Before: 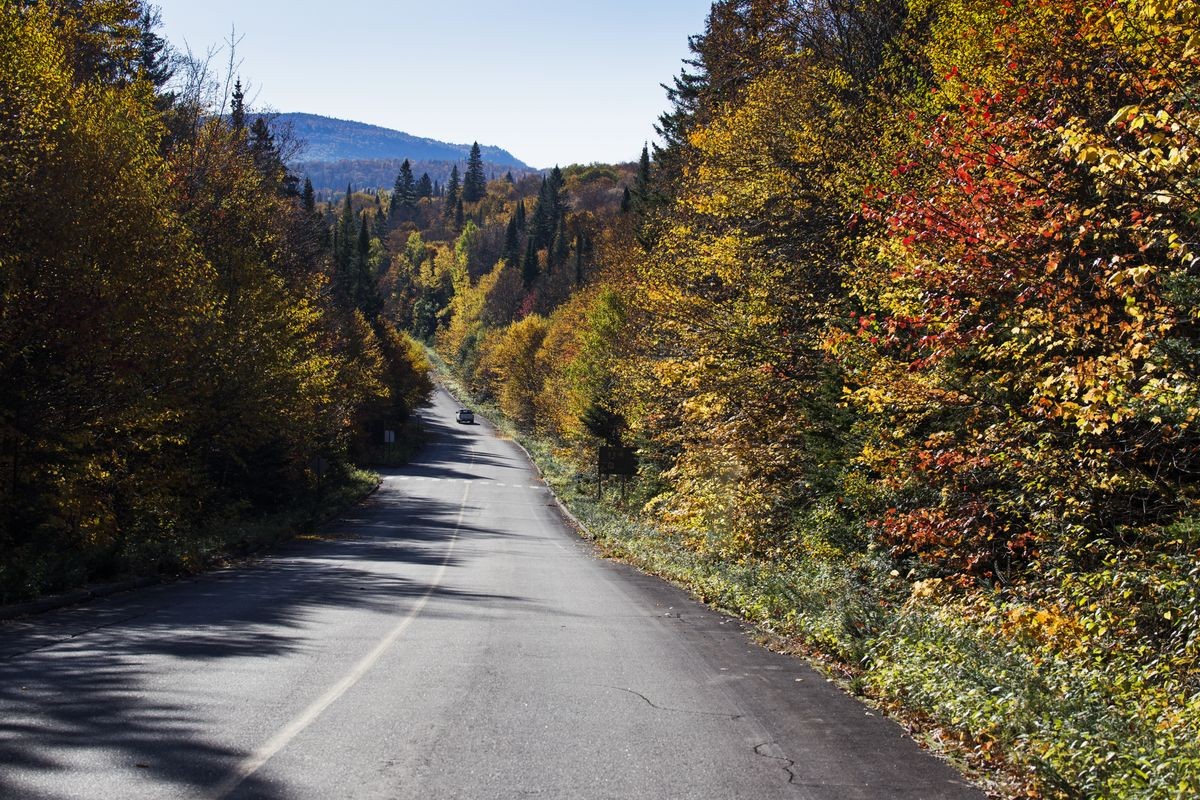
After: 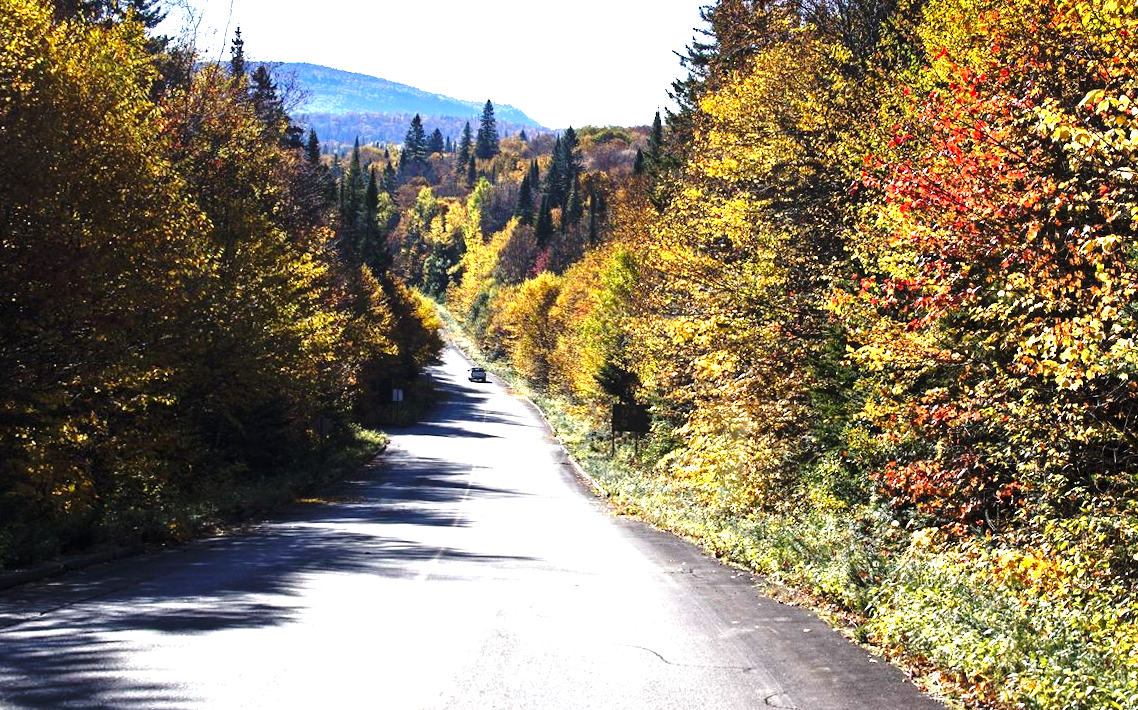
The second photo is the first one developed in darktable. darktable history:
base curve: curves: ch0 [(0, 0) (0.073, 0.04) (0.157, 0.139) (0.492, 0.492) (0.758, 0.758) (1, 1)], preserve colors none
sharpen: radius 2.883, amount 0.868, threshold 47.523
exposure: black level correction 0, exposure 1.5 EV, compensate highlight preservation false
crop and rotate: left 2.536%, right 1.107%, bottom 2.246%
rotate and perspective: rotation -0.013°, lens shift (vertical) -0.027, lens shift (horizontal) 0.178, crop left 0.016, crop right 0.989, crop top 0.082, crop bottom 0.918
